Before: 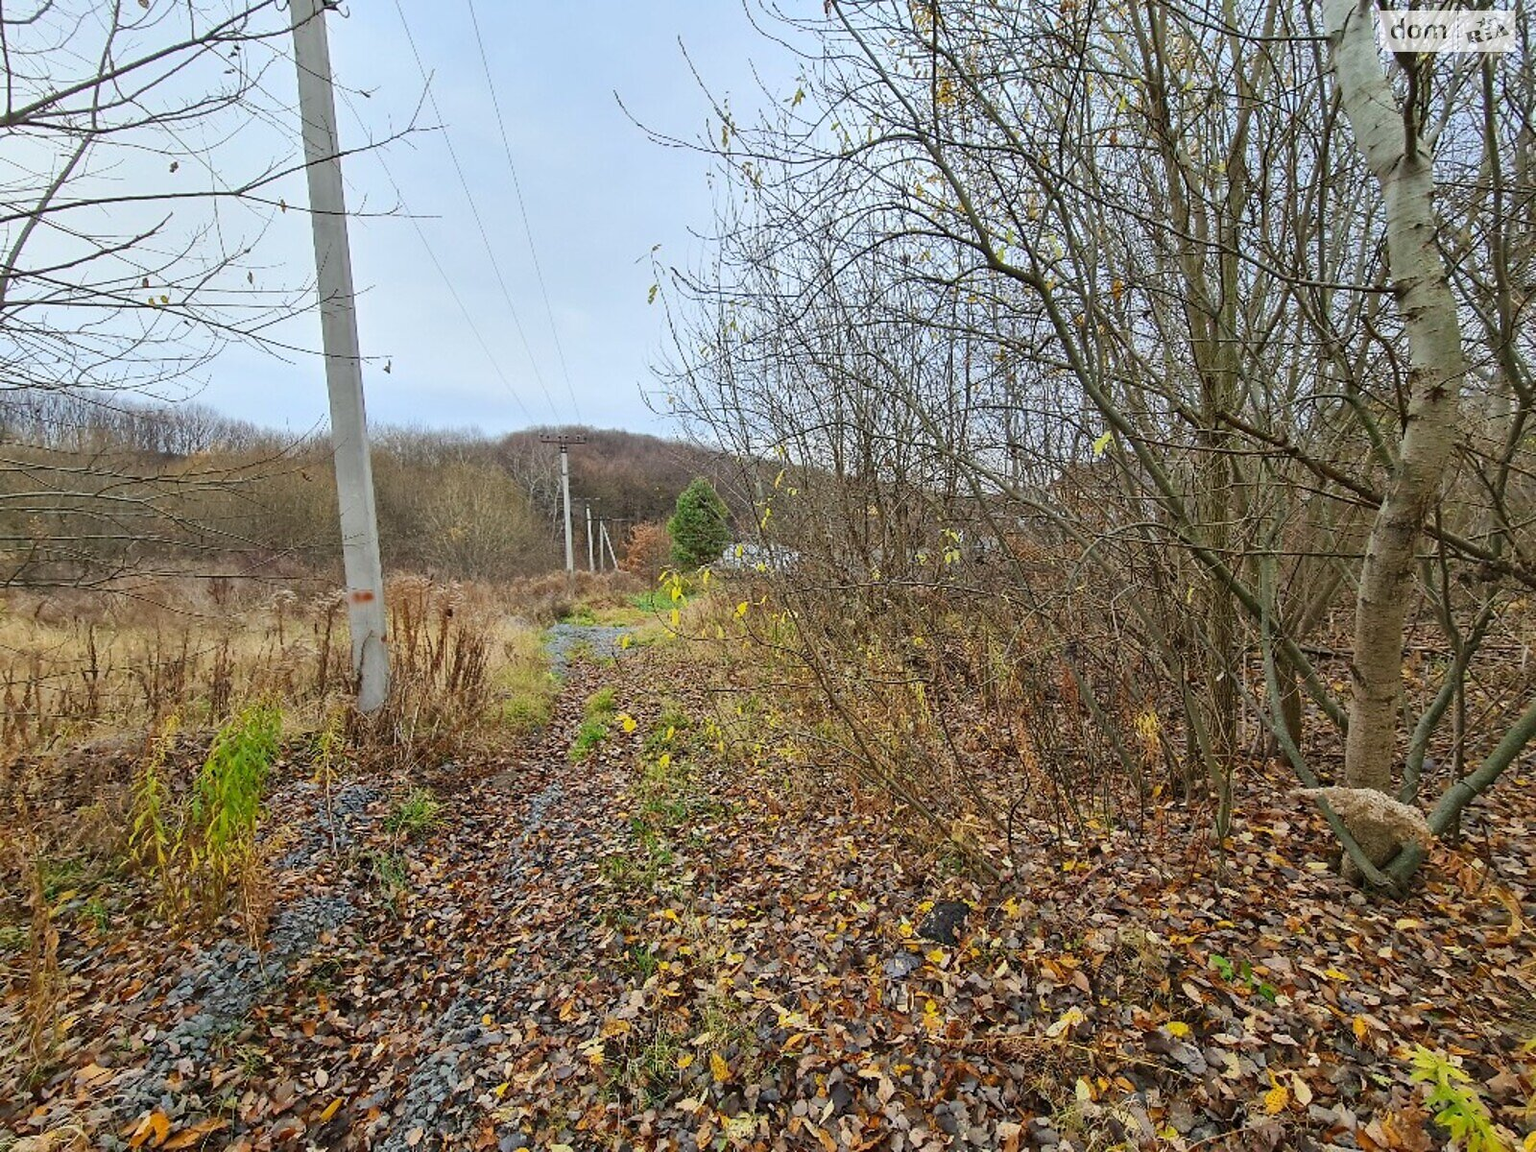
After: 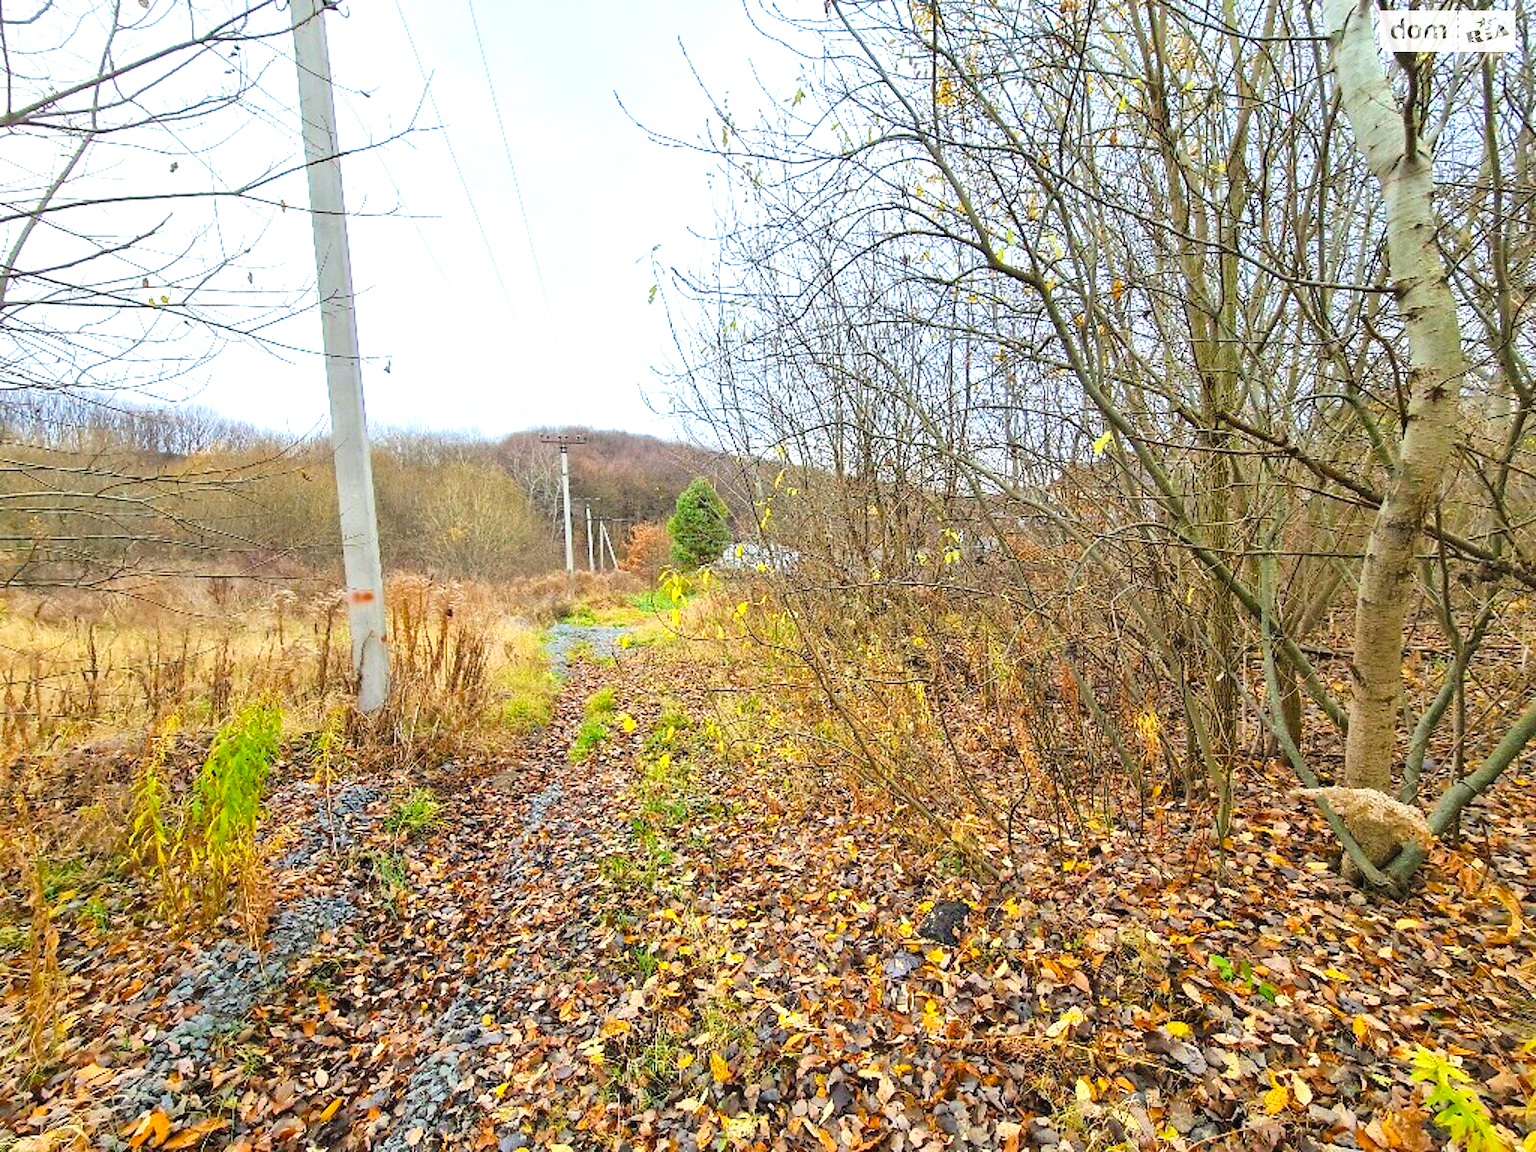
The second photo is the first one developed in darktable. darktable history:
tone equalizer: -8 EV -0.786 EV, -7 EV -0.685 EV, -6 EV -0.565 EV, -5 EV -0.4 EV, -3 EV 0.392 EV, -2 EV 0.6 EV, -1 EV 0.691 EV, +0 EV 0.767 EV
velvia: strength 31.34%, mid-tones bias 0.203
contrast brightness saturation: brightness 0.14
